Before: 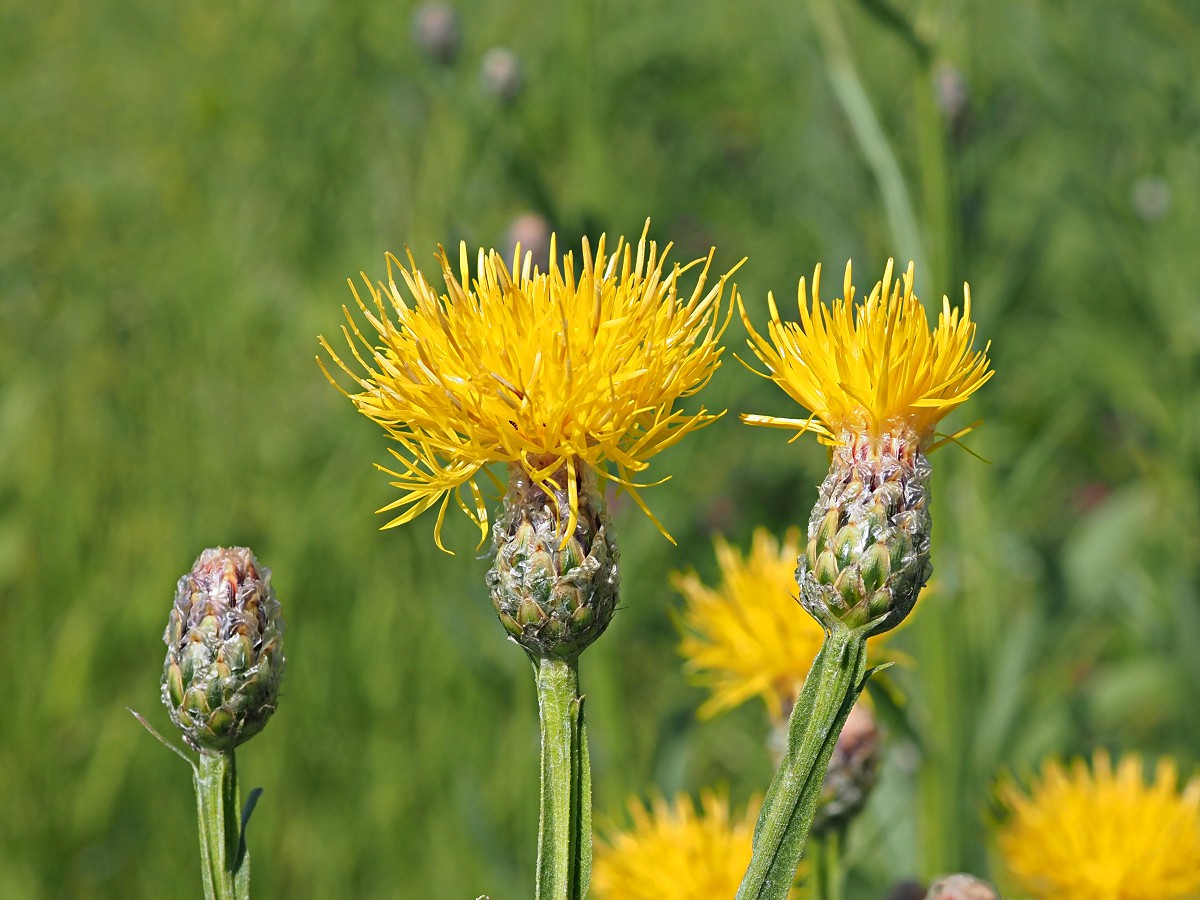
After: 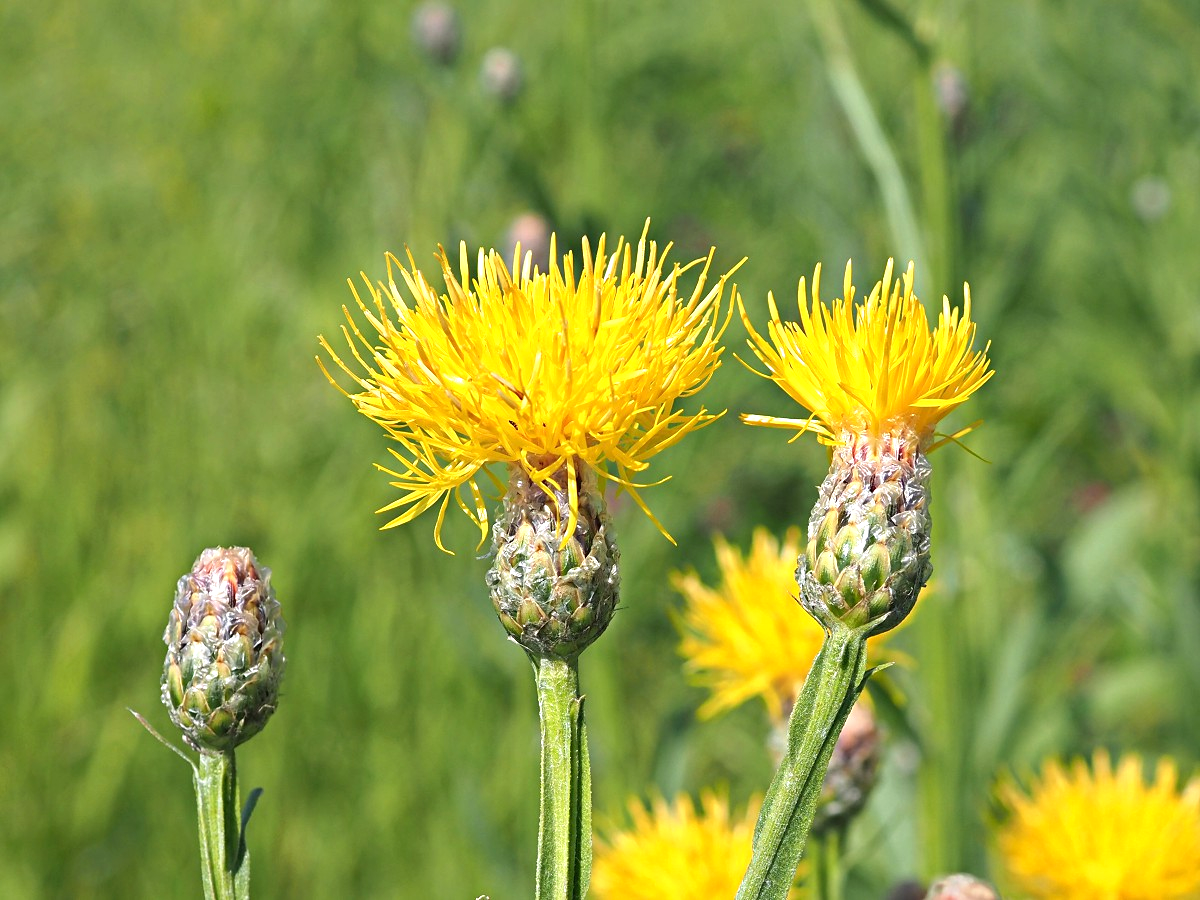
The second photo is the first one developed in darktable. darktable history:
exposure: exposure 0.561 EV, compensate exposure bias true, compensate highlight preservation false
